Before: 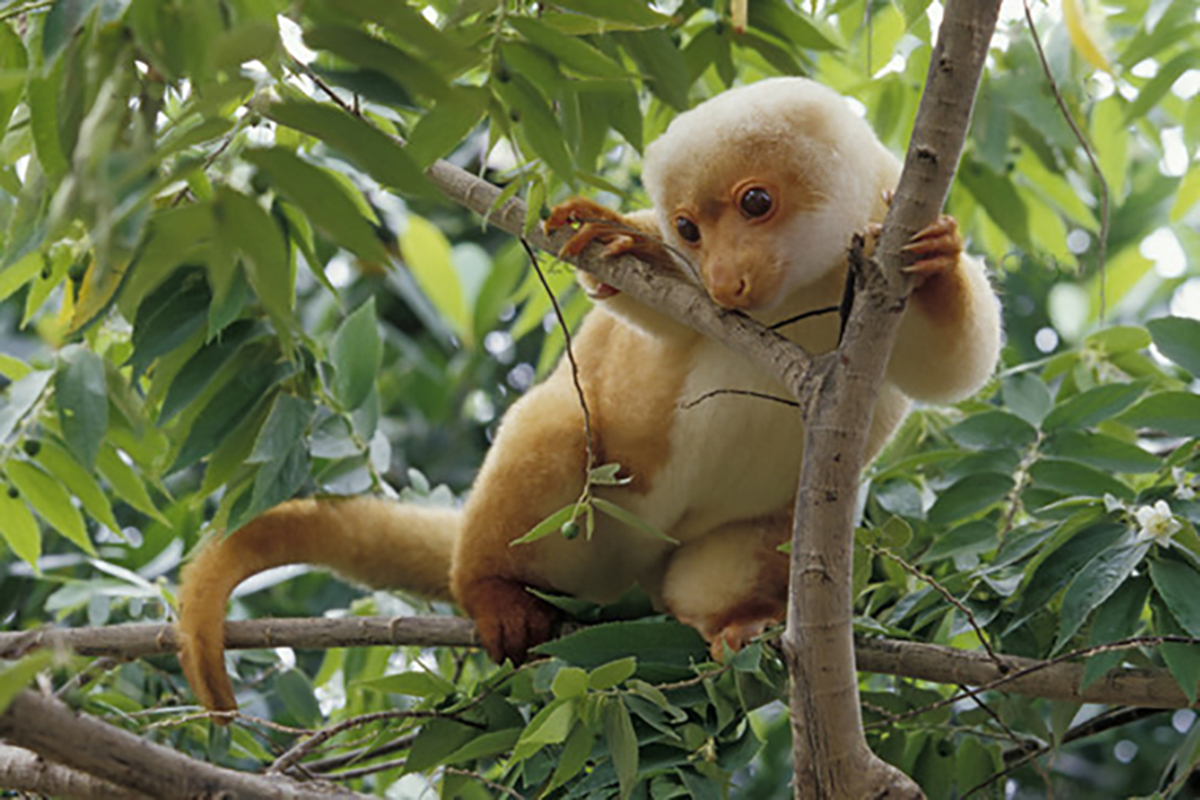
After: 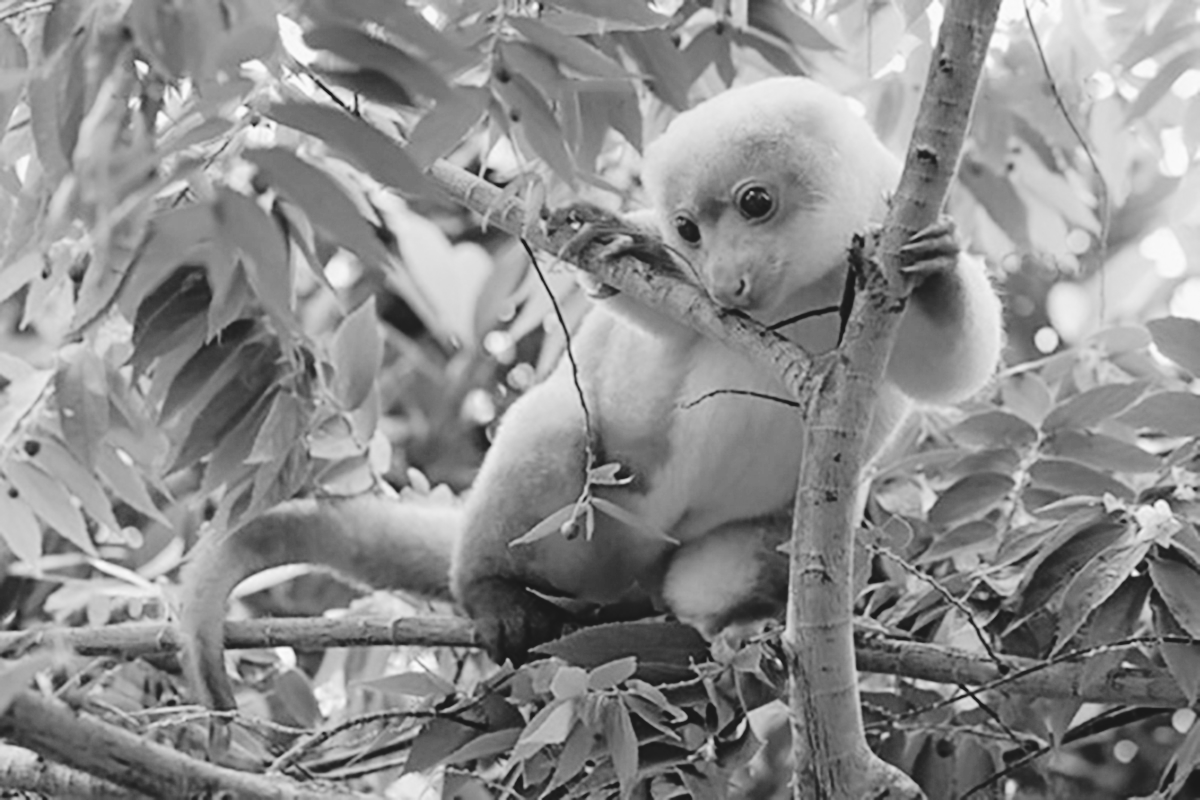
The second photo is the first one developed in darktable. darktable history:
tone curve: curves: ch0 [(0, 0) (0.003, 0.084) (0.011, 0.084) (0.025, 0.084) (0.044, 0.084) (0.069, 0.085) (0.1, 0.09) (0.136, 0.1) (0.177, 0.119) (0.224, 0.144) (0.277, 0.205) (0.335, 0.298) (0.399, 0.417) (0.468, 0.525) (0.543, 0.631) (0.623, 0.72) (0.709, 0.8) (0.801, 0.867) (0.898, 0.934) (1, 1)], preserve colors none
monochrome: on, module defaults
contrast brightness saturation: brightness 0.13
color balance: lift [1.004, 1.002, 1.002, 0.998], gamma [1, 1.007, 1.002, 0.993], gain [1, 0.977, 1.013, 1.023], contrast -3.64%
